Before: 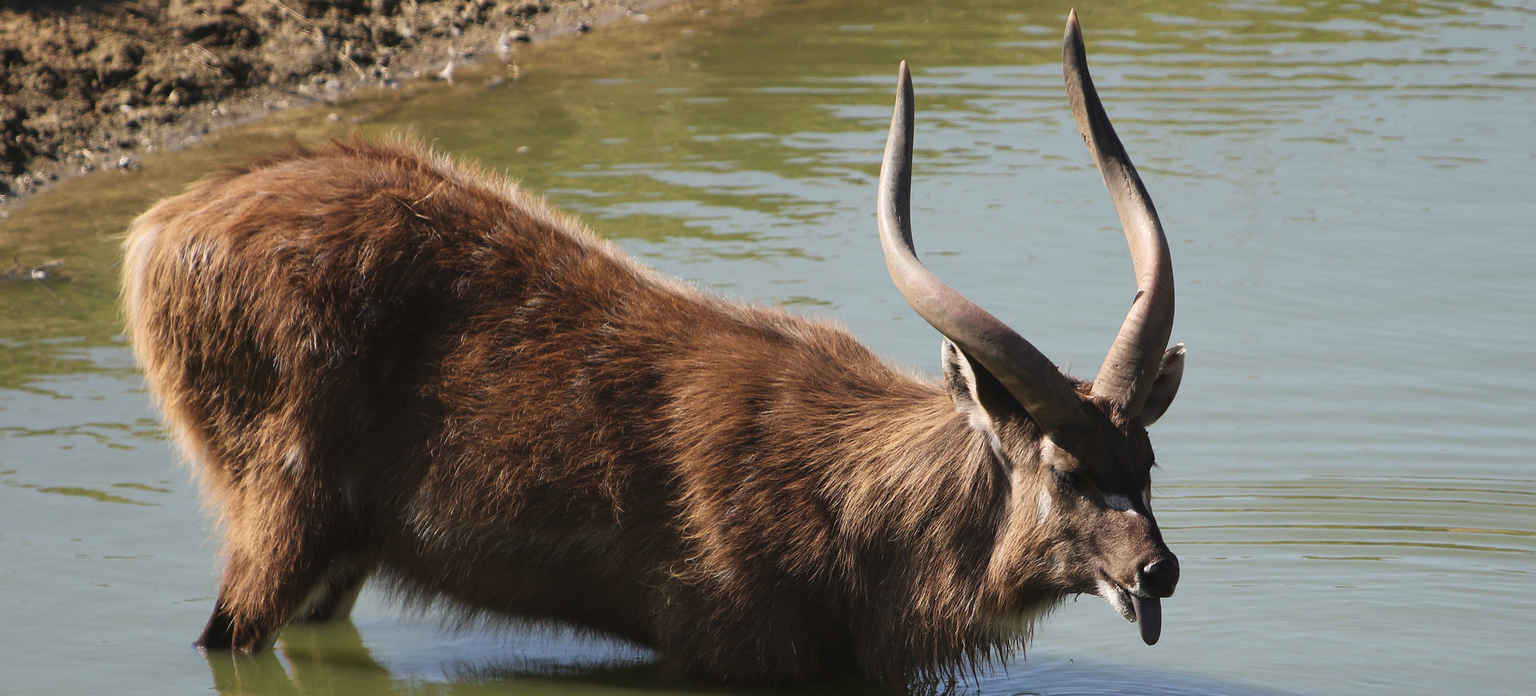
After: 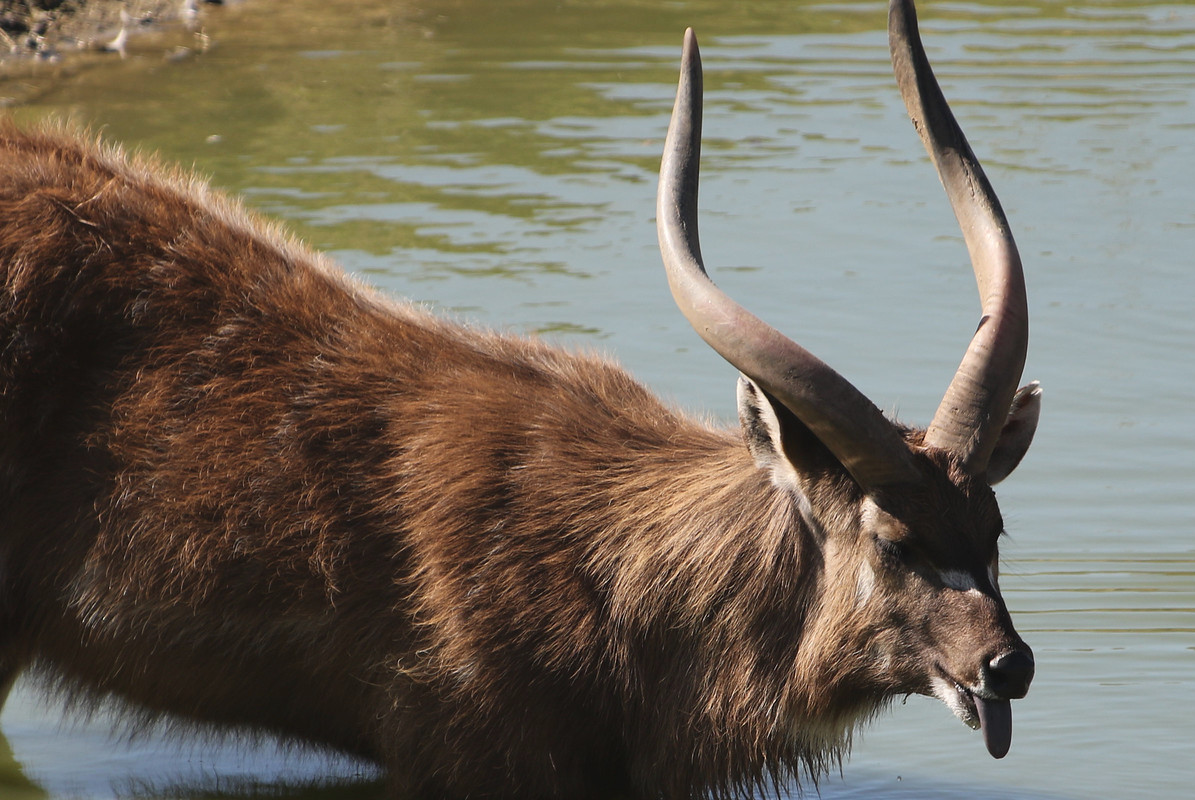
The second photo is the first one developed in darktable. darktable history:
crop and rotate: left 22.959%, top 5.626%, right 14.765%, bottom 2.337%
